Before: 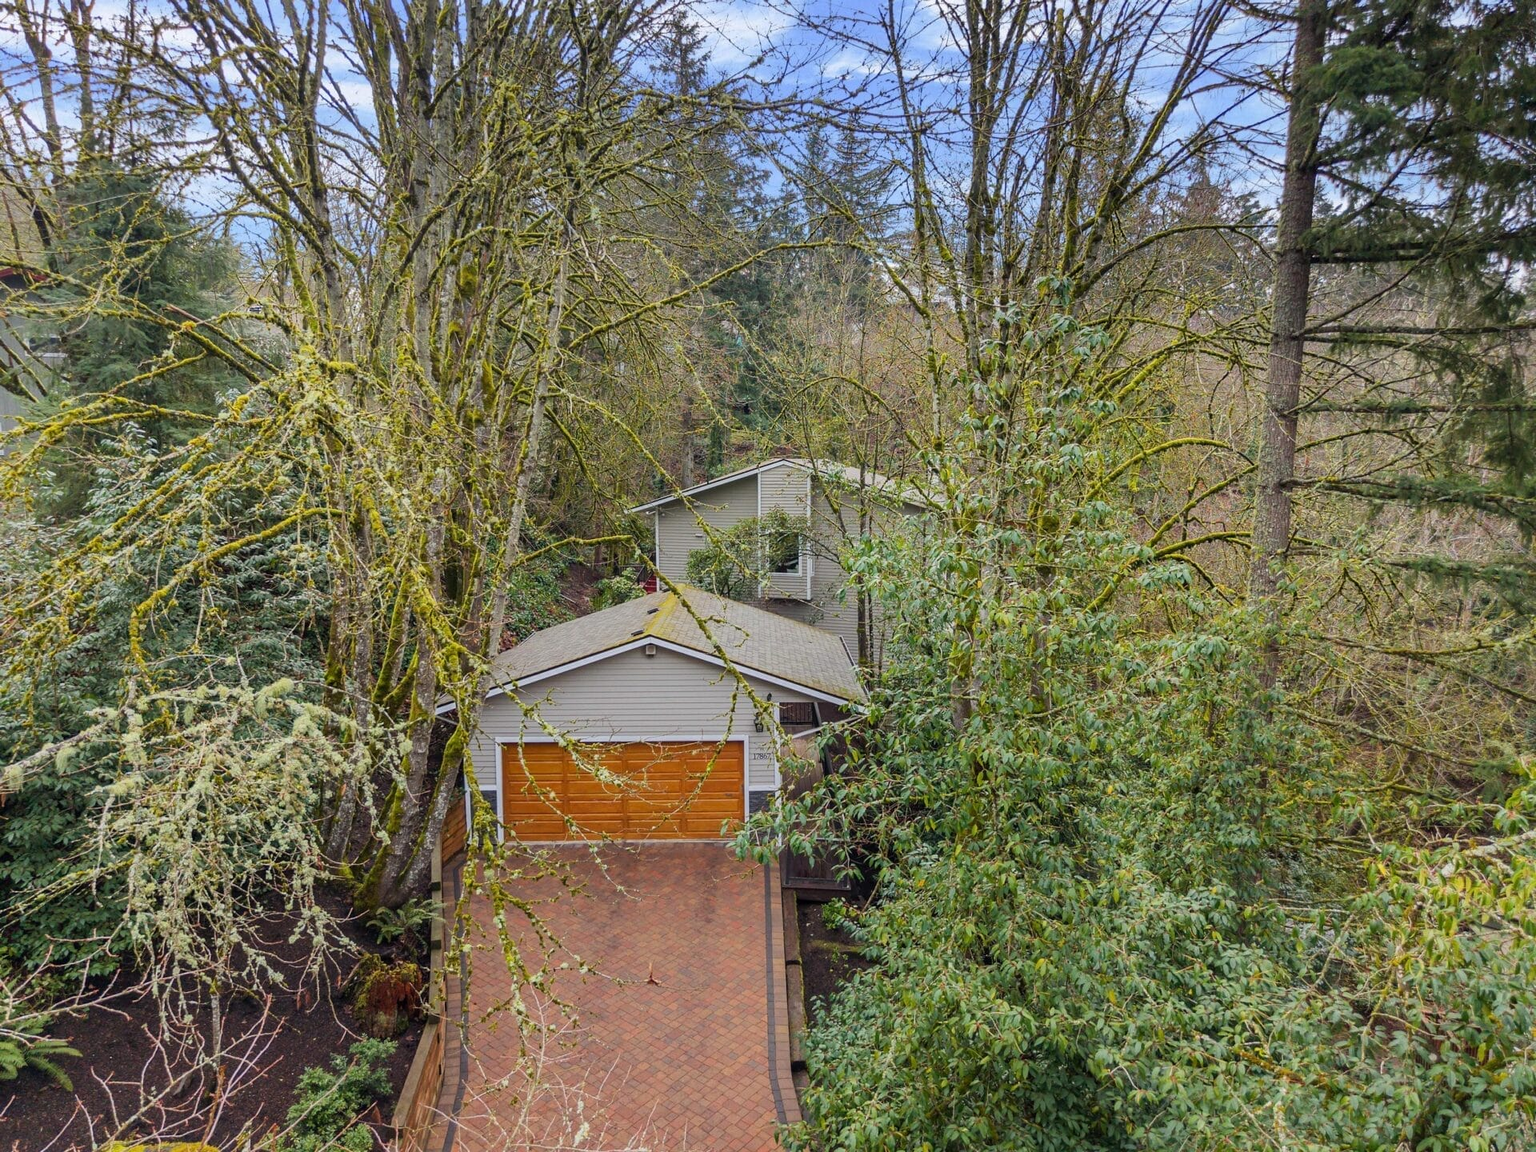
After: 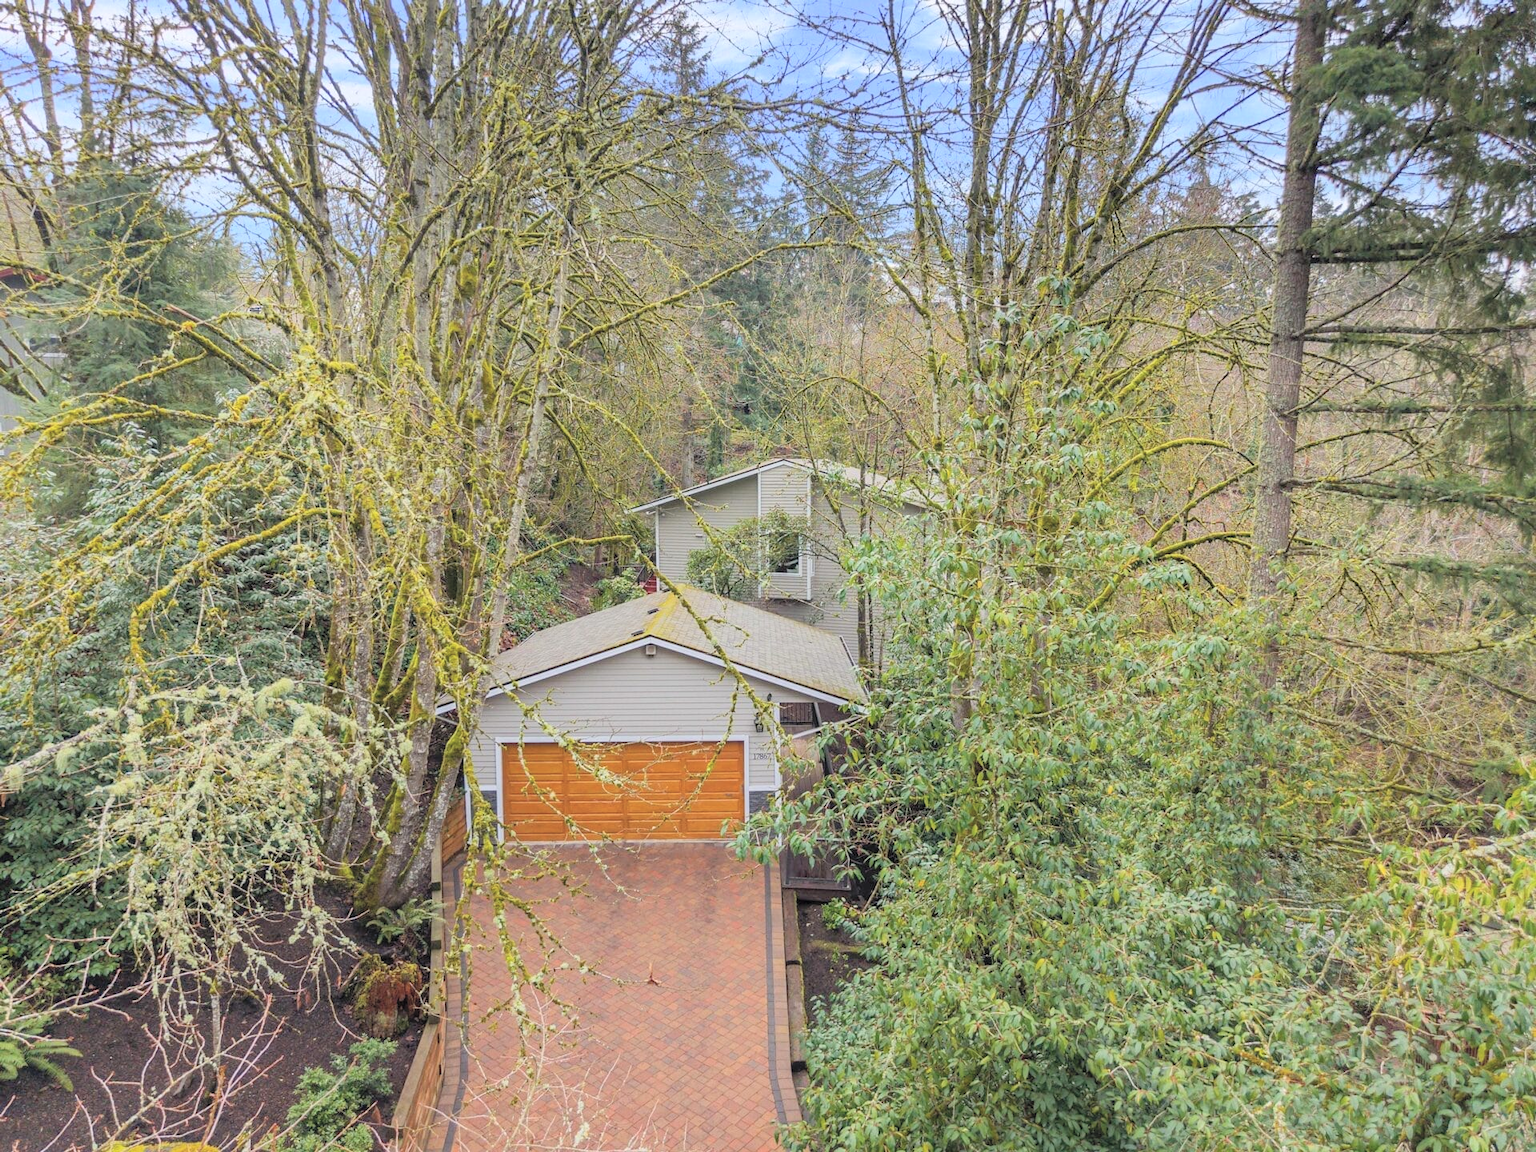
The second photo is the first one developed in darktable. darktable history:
color balance rgb: power › hue 72.74°, perceptual saturation grading › global saturation 0.481%
contrast brightness saturation: brightness 0.284
